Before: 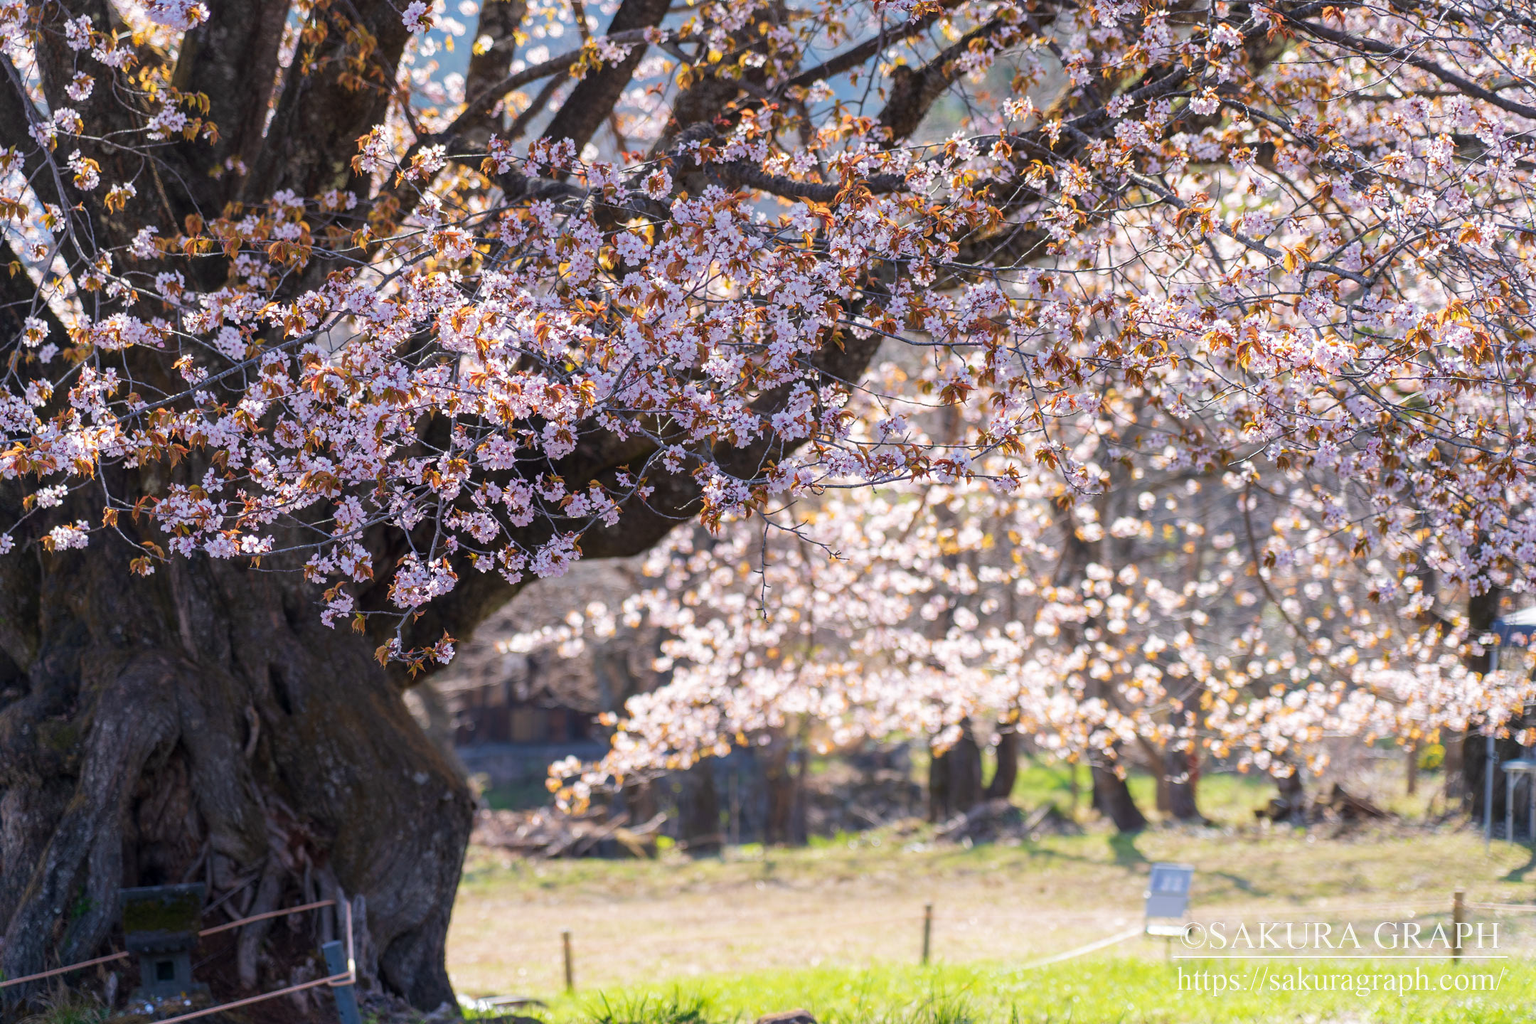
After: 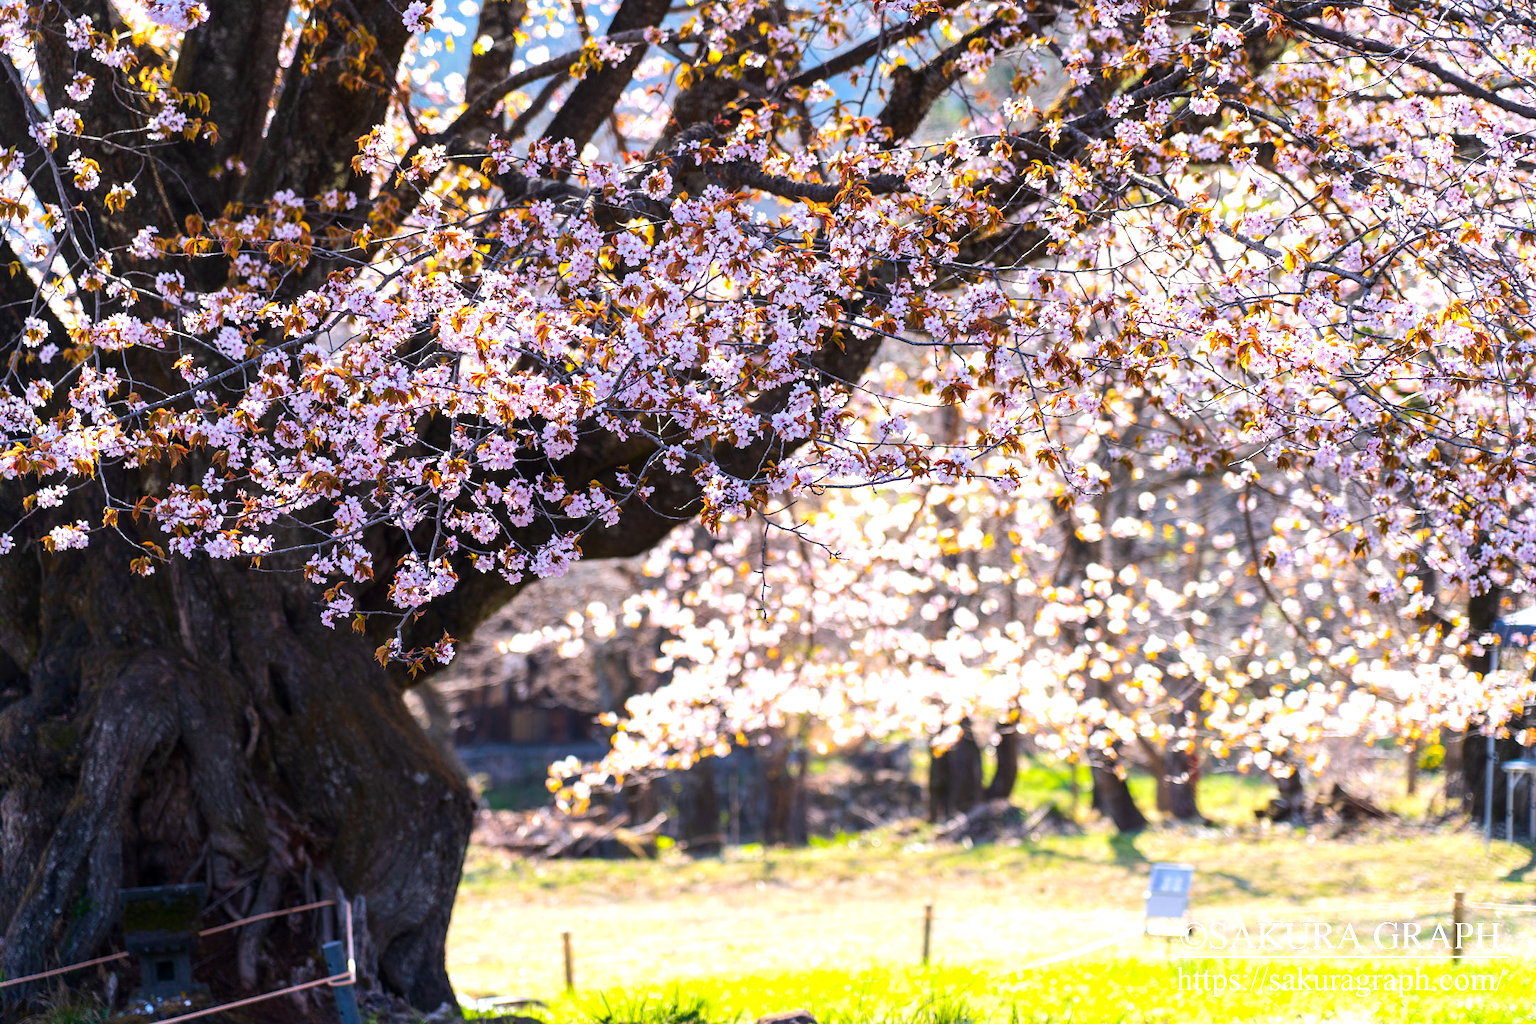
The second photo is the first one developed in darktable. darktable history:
color balance rgb: perceptual saturation grading › global saturation 20%, global vibrance 20%
tone equalizer: -8 EV -0.75 EV, -7 EV -0.7 EV, -6 EV -0.6 EV, -5 EV -0.4 EV, -3 EV 0.4 EV, -2 EV 0.6 EV, -1 EV 0.7 EV, +0 EV 0.75 EV, edges refinement/feathering 500, mask exposure compensation -1.57 EV, preserve details no
